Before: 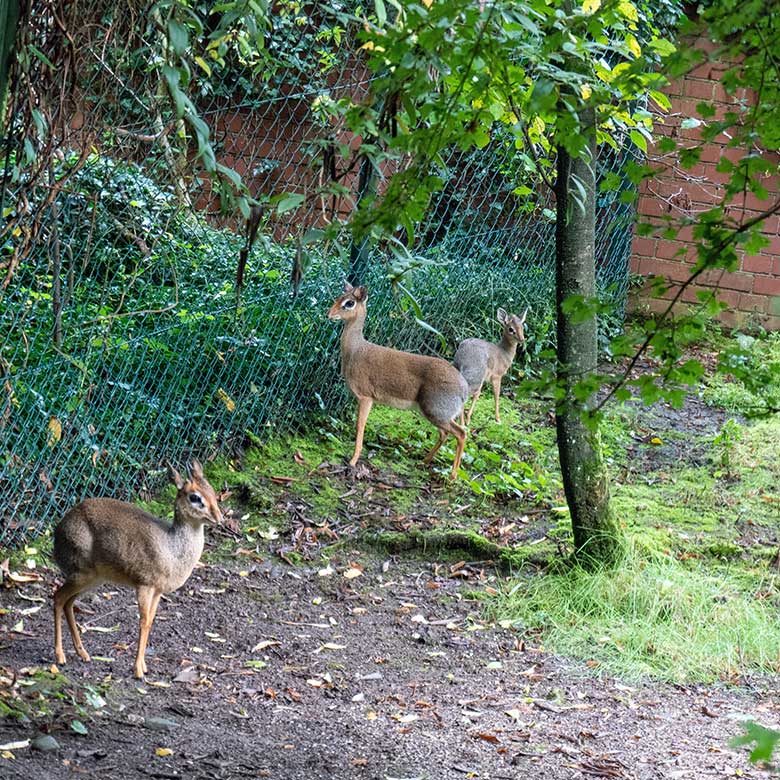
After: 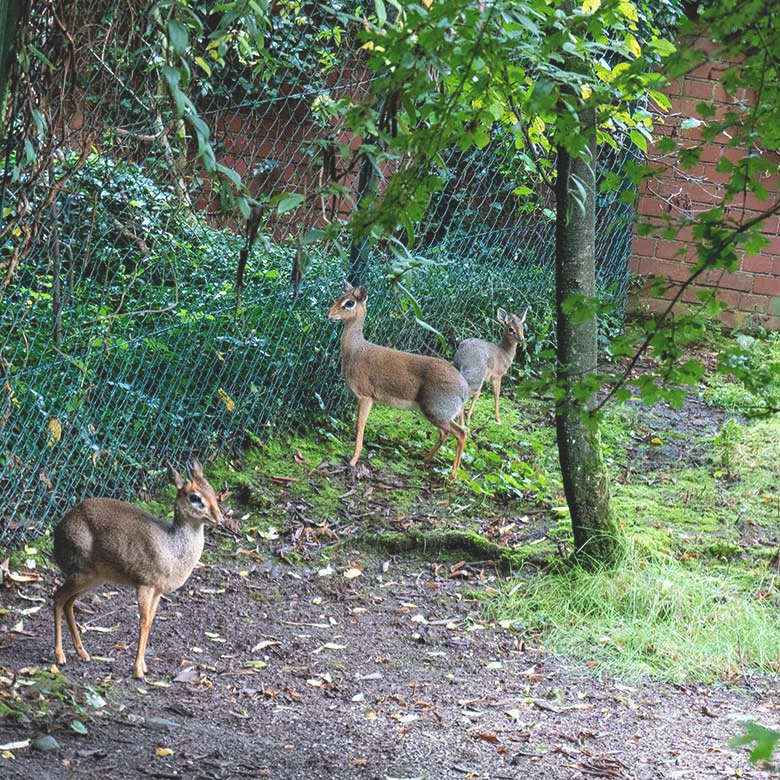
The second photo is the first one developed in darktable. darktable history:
white balance: red 0.988, blue 1.017
exposure: black level correction -0.015, compensate highlight preservation false
